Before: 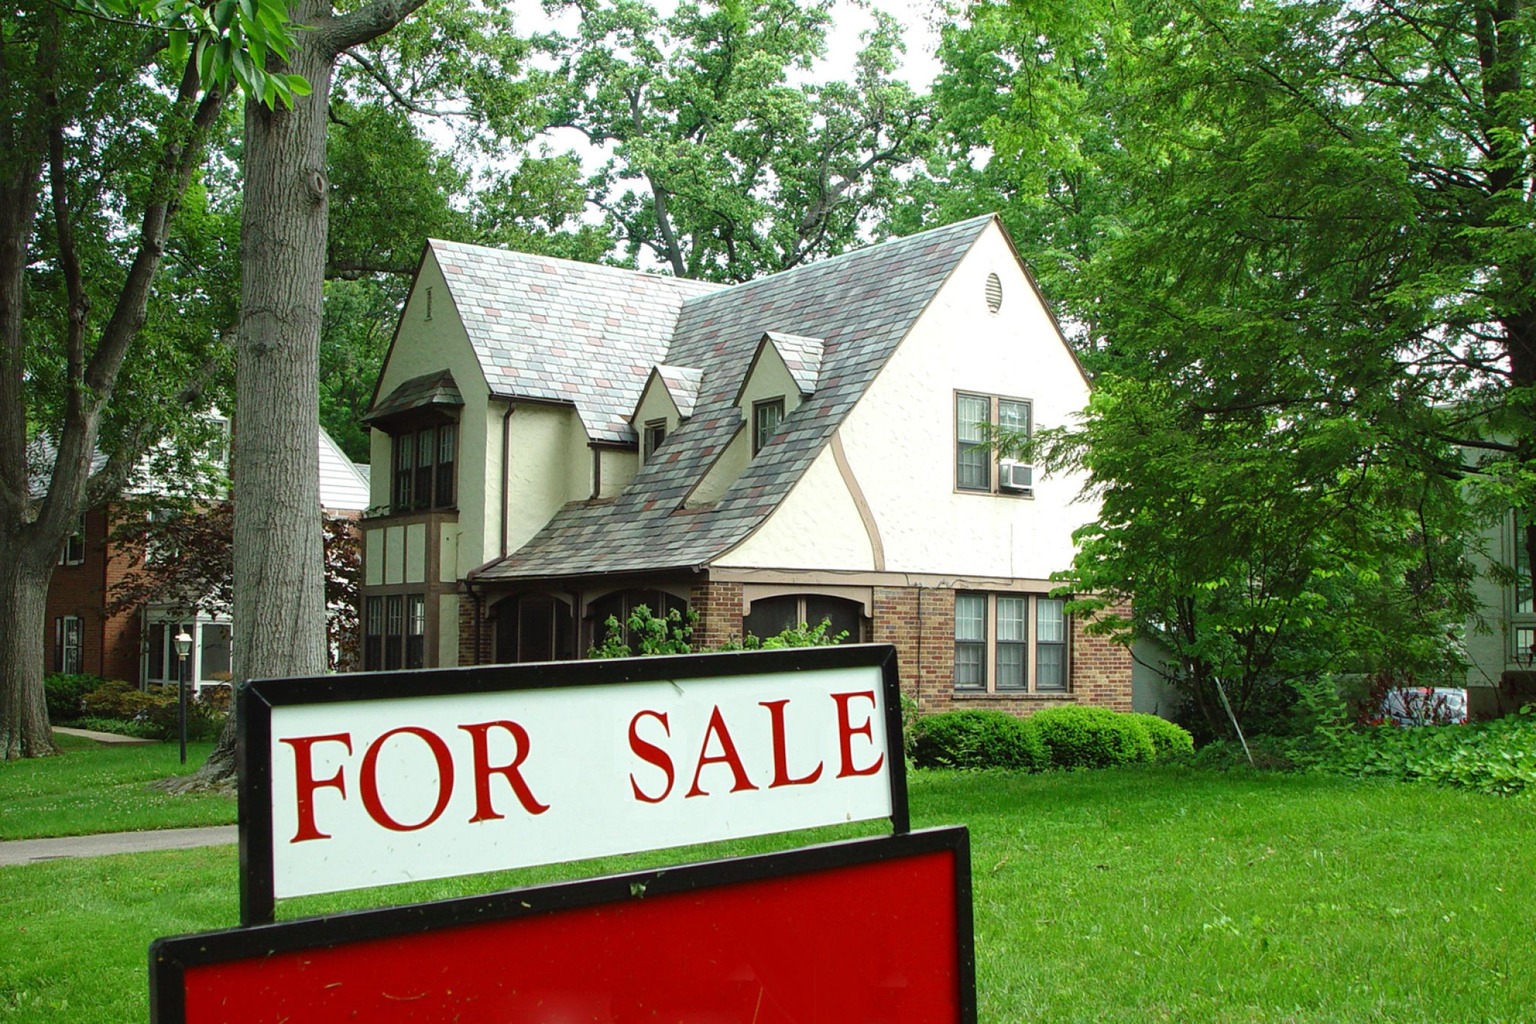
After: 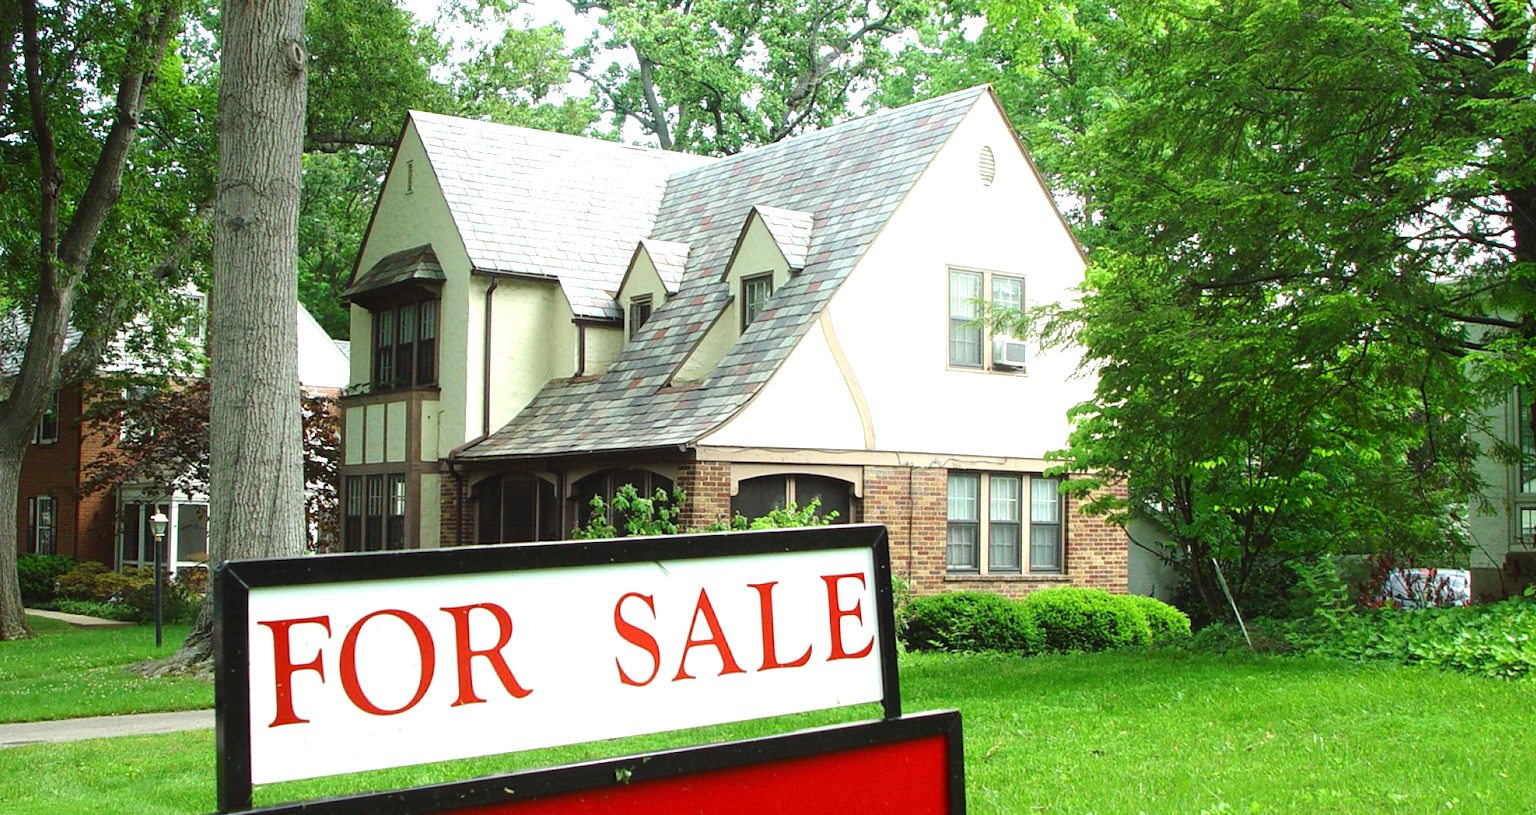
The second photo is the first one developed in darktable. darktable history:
crop and rotate: left 1.814%, top 12.818%, right 0.25%, bottom 9.225%
shadows and highlights: shadows -70, highlights 35, soften with gaussian
exposure: black level correction 0, exposure 0.7 EV, compensate exposure bias true, compensate highlight preservation false
